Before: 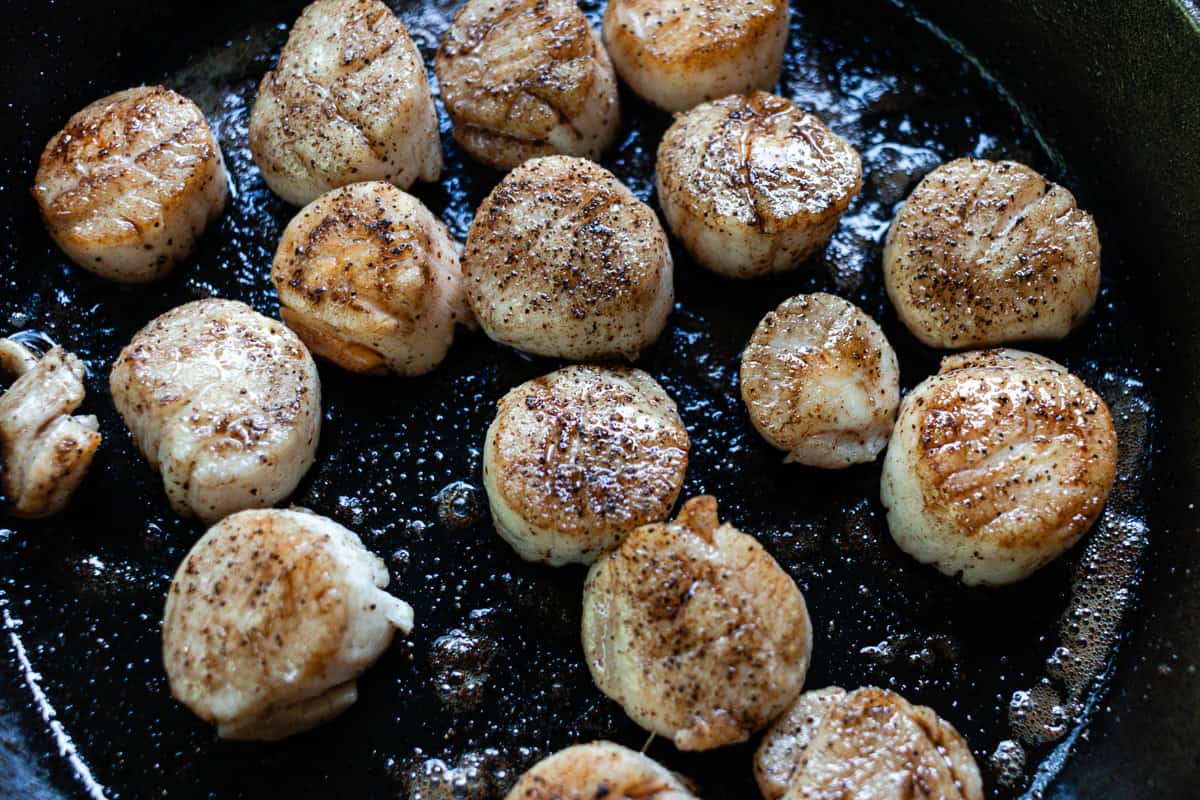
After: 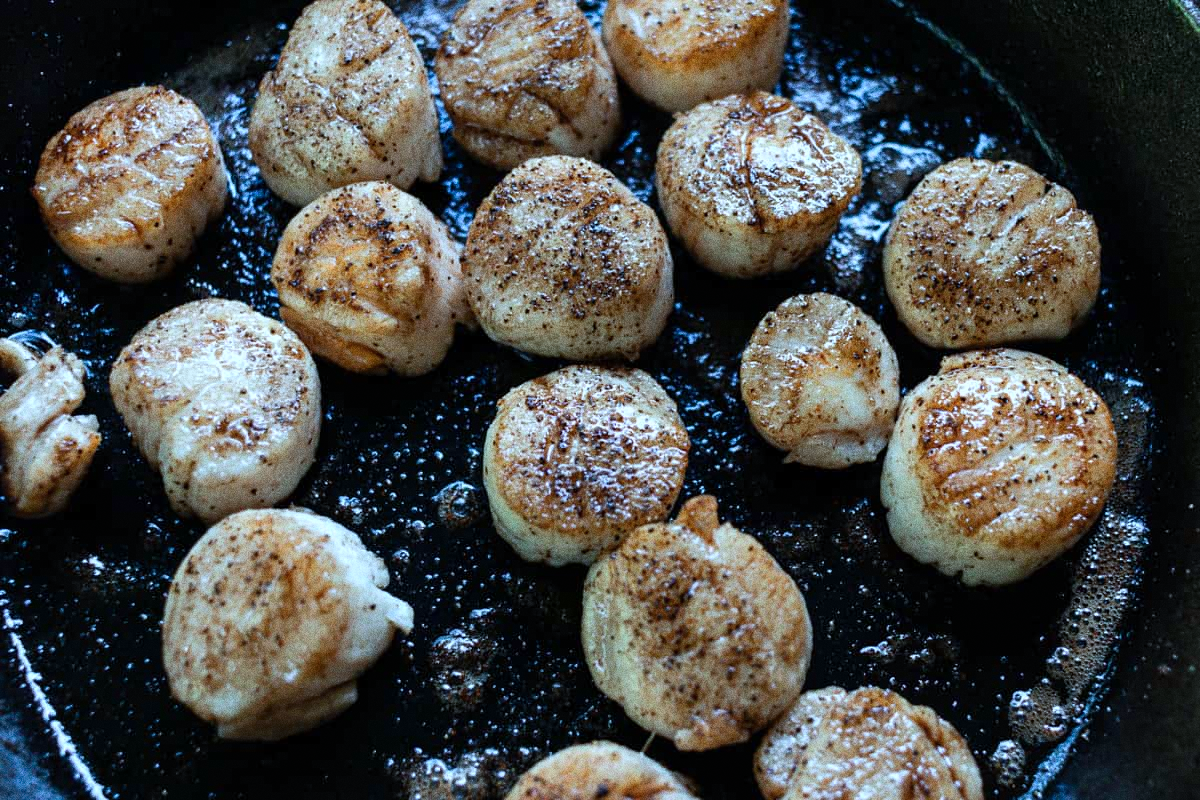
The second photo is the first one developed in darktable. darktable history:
grain: coarseness 0.09 ISO, strength 40%
color calibration: illuminant F (fluorescent), F source F9 (Cool White Deluxe 4150 K) – high CRI, x 0.374, y 0.373, temperature 4158.34 K
